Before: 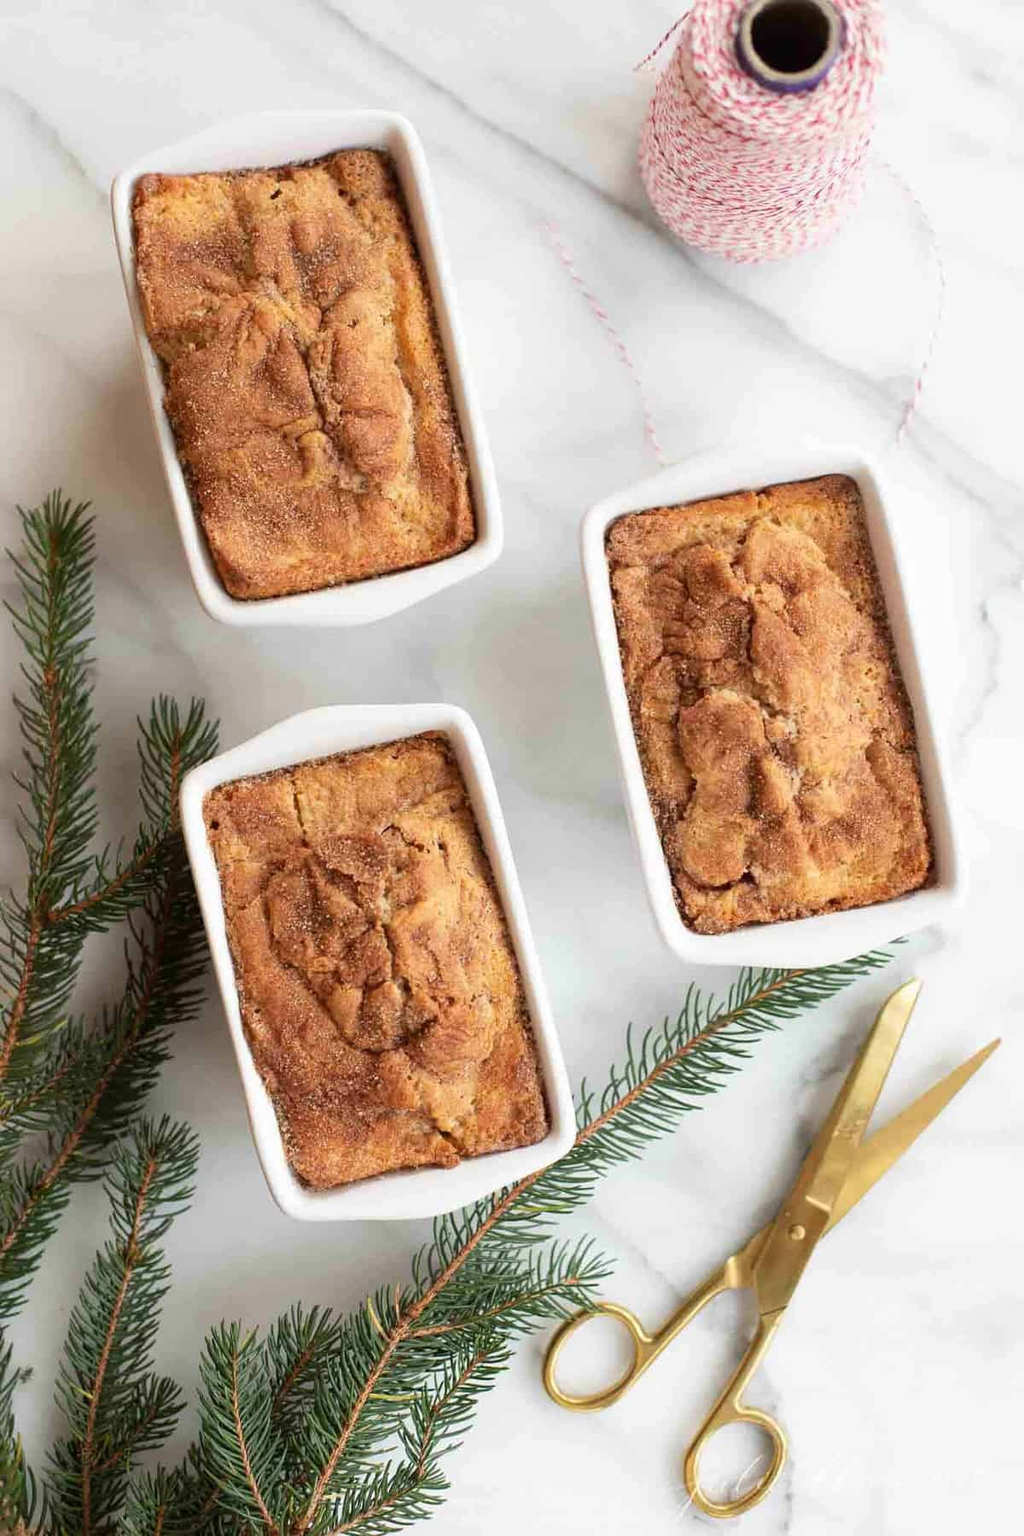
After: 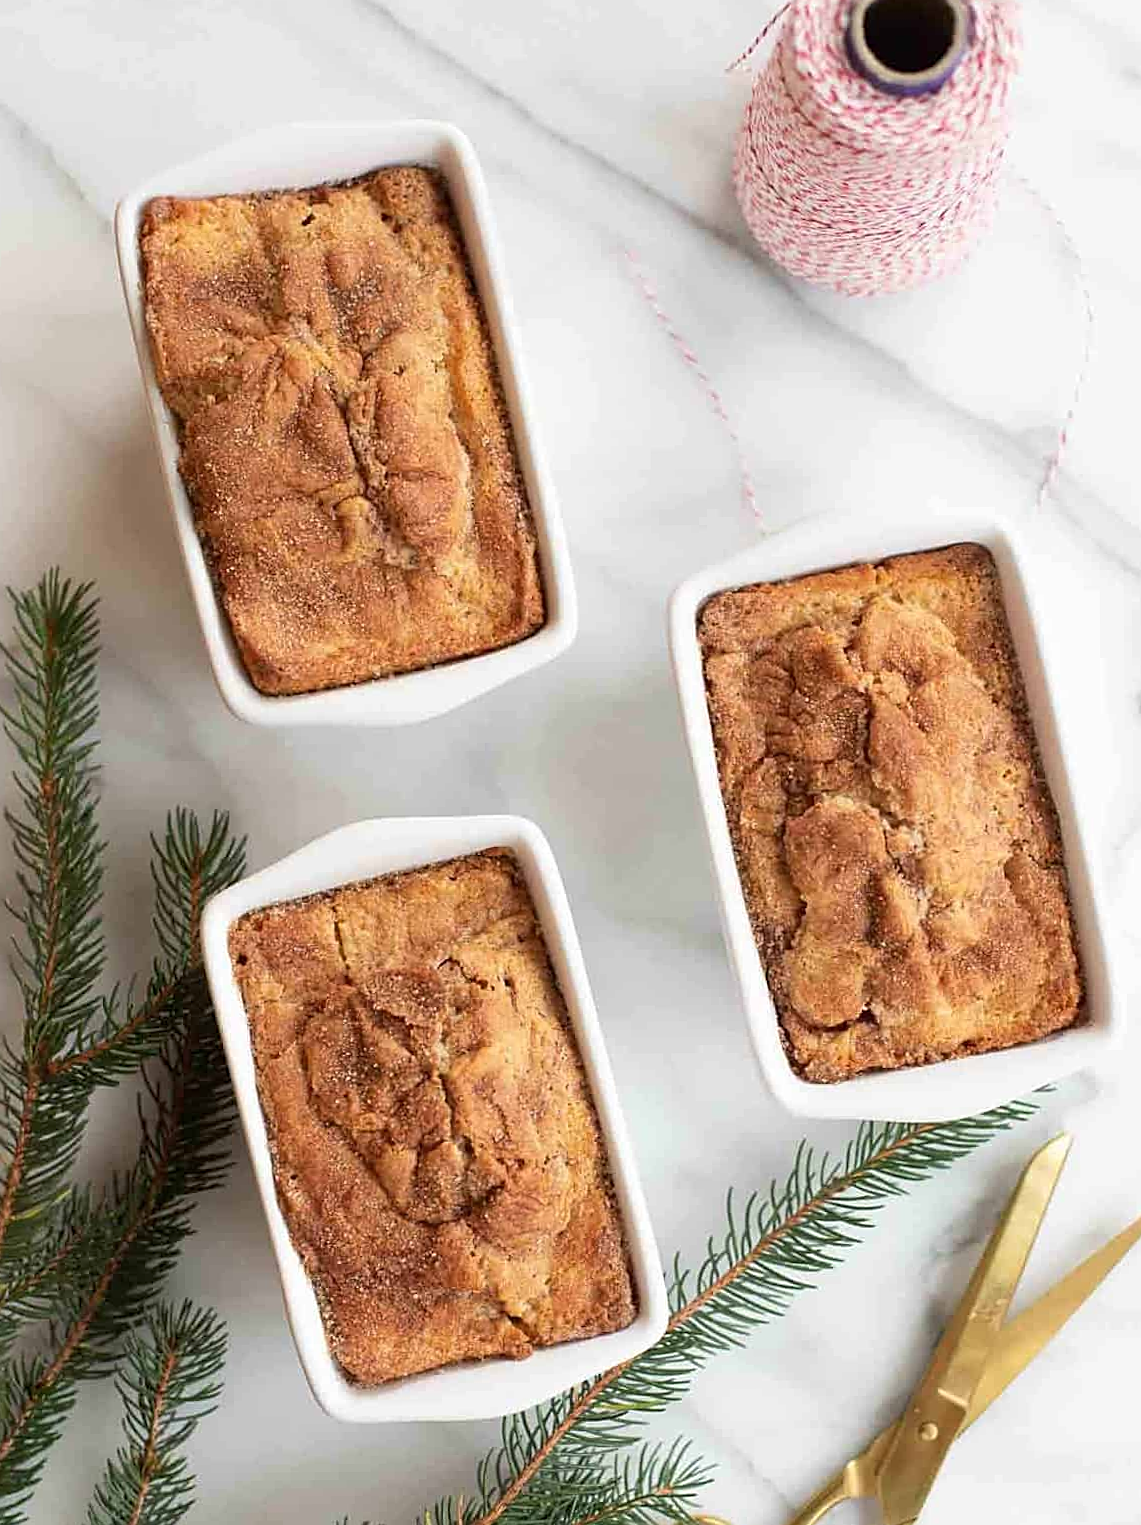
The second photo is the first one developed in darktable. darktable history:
crop and rotate: angle 0.451°, left 0.294%, right 3.428%, bottom 14.245%
sharpen: on, module defaults
